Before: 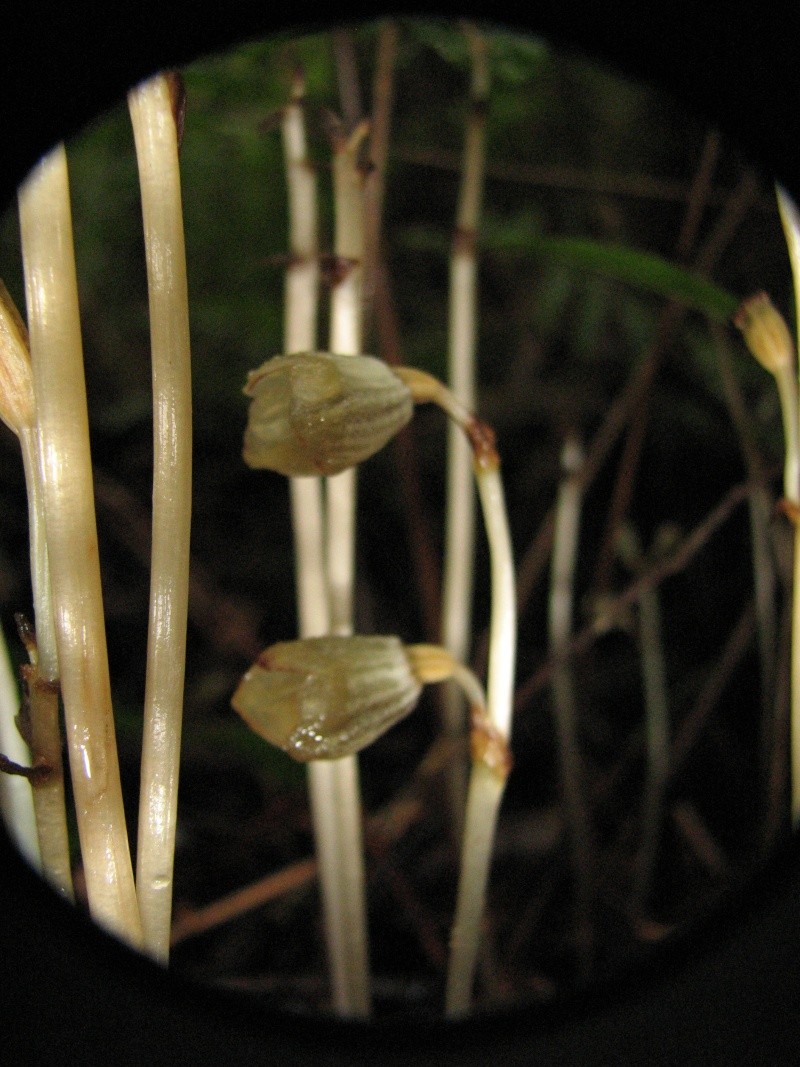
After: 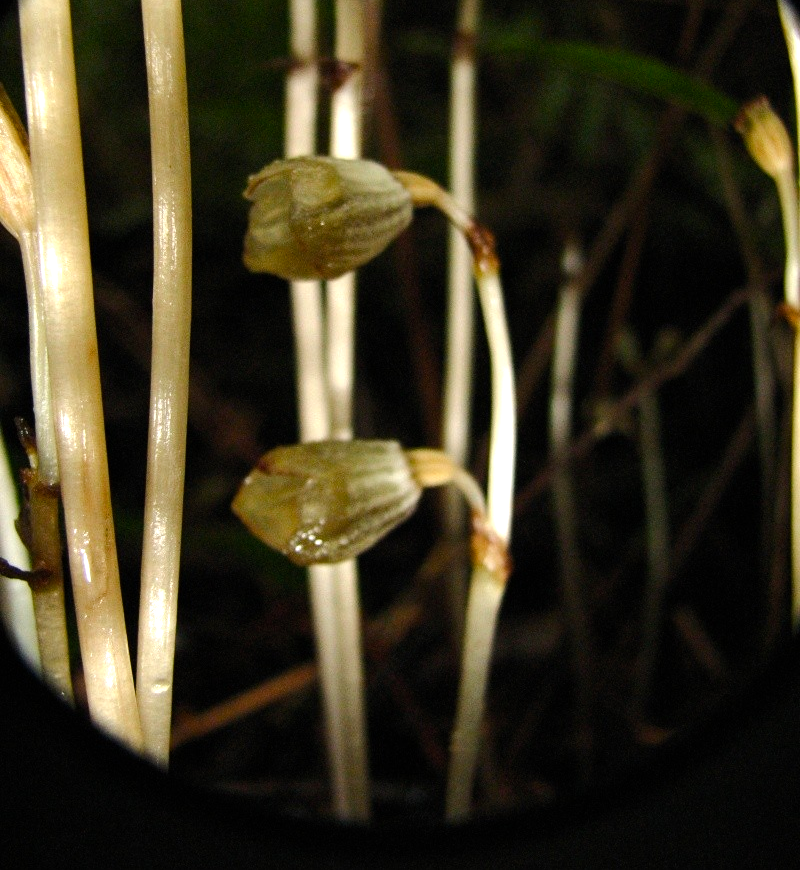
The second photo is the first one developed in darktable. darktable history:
crop and rotate: top 18.452%
color balance rgb: power › hue 72.17°, perceptual saturation grading › global saturation 20%, perceptual saturation grading › highlights -49.015%, perceptual saturation grading › shadows 24.858%, perceptual brilliance grading › highlights 17.233%, perceptual brilliance grading › mid-tones 32.468%, perceptual brilliance grading › shadows -30.537%, global vibrance 20%
